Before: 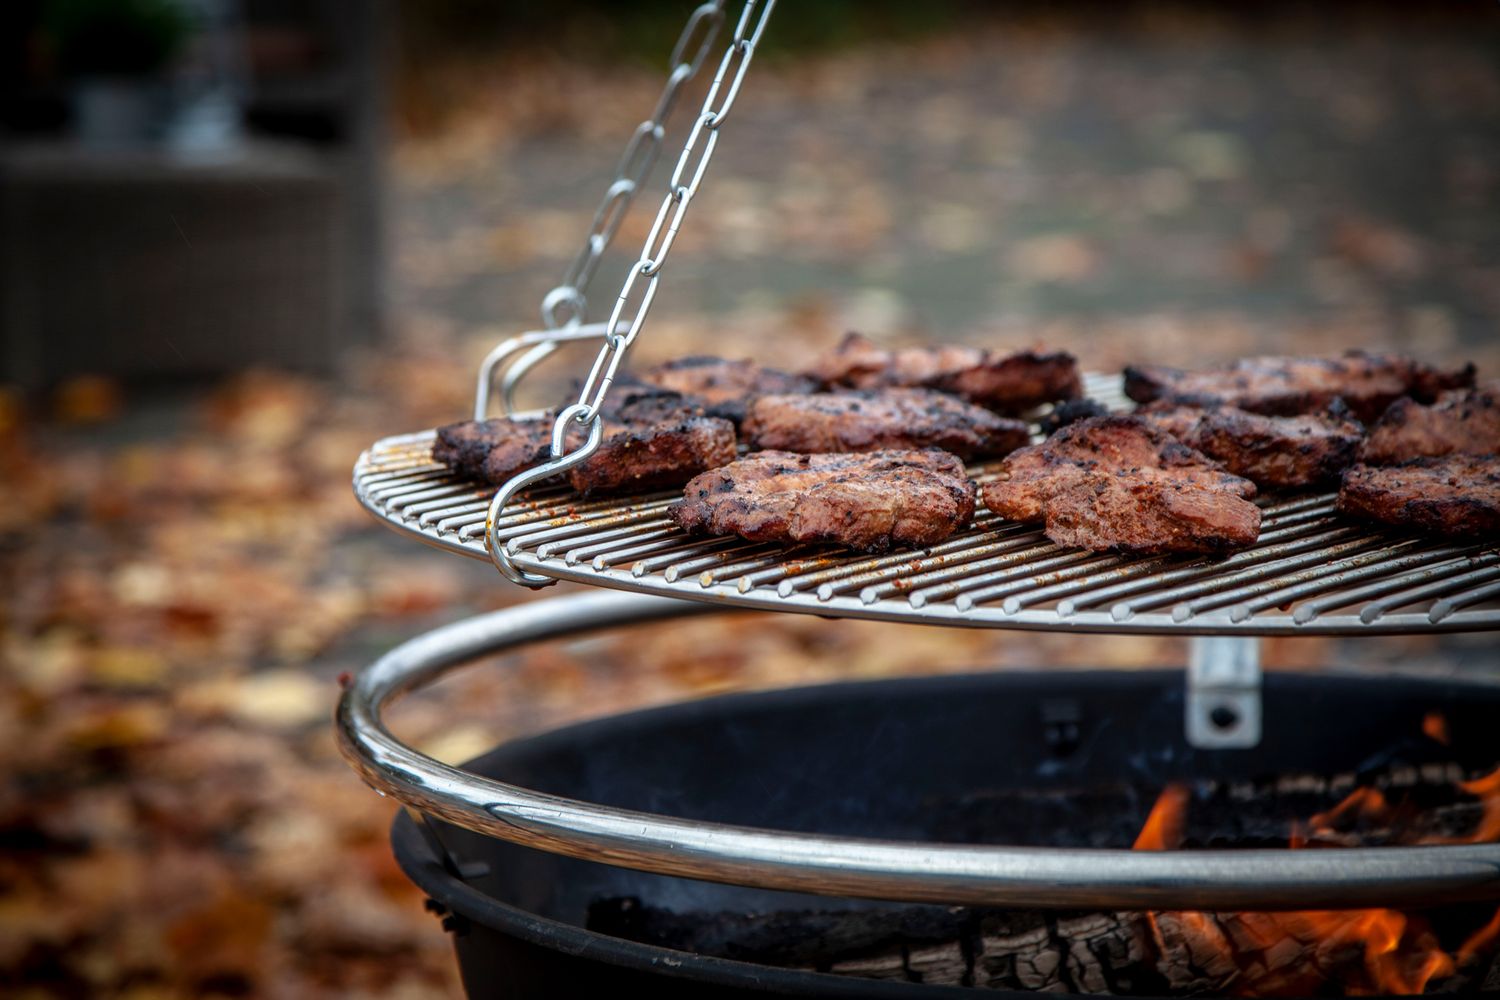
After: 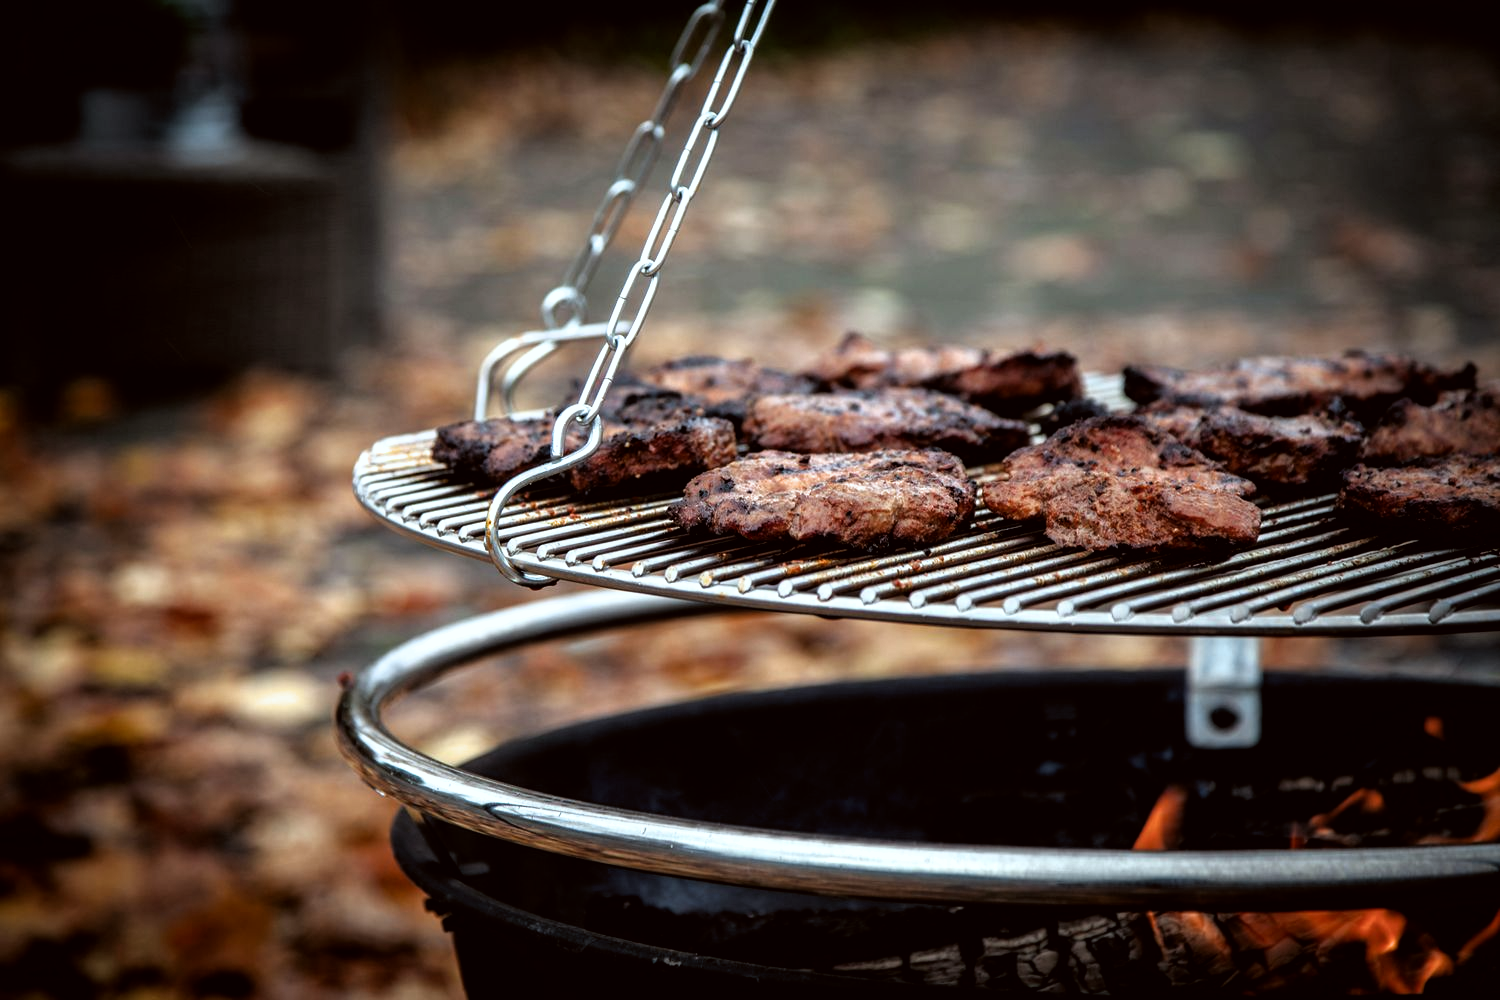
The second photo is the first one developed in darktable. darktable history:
color correction: highlights a* -2.77, highlights b* -2.04, shadows a* 2.41, shadows b* 2.64
filmic rgb: black relative exposure -8.3 EV, white relative exposure 2.2 EV, target white luminance 99.885%, hardness 7.19, latitude 74.36%, contrast 1.316, highlights saturation mix -2.78%, shadows ↔ highlights balance 30.25%, color science v6 (2022)
